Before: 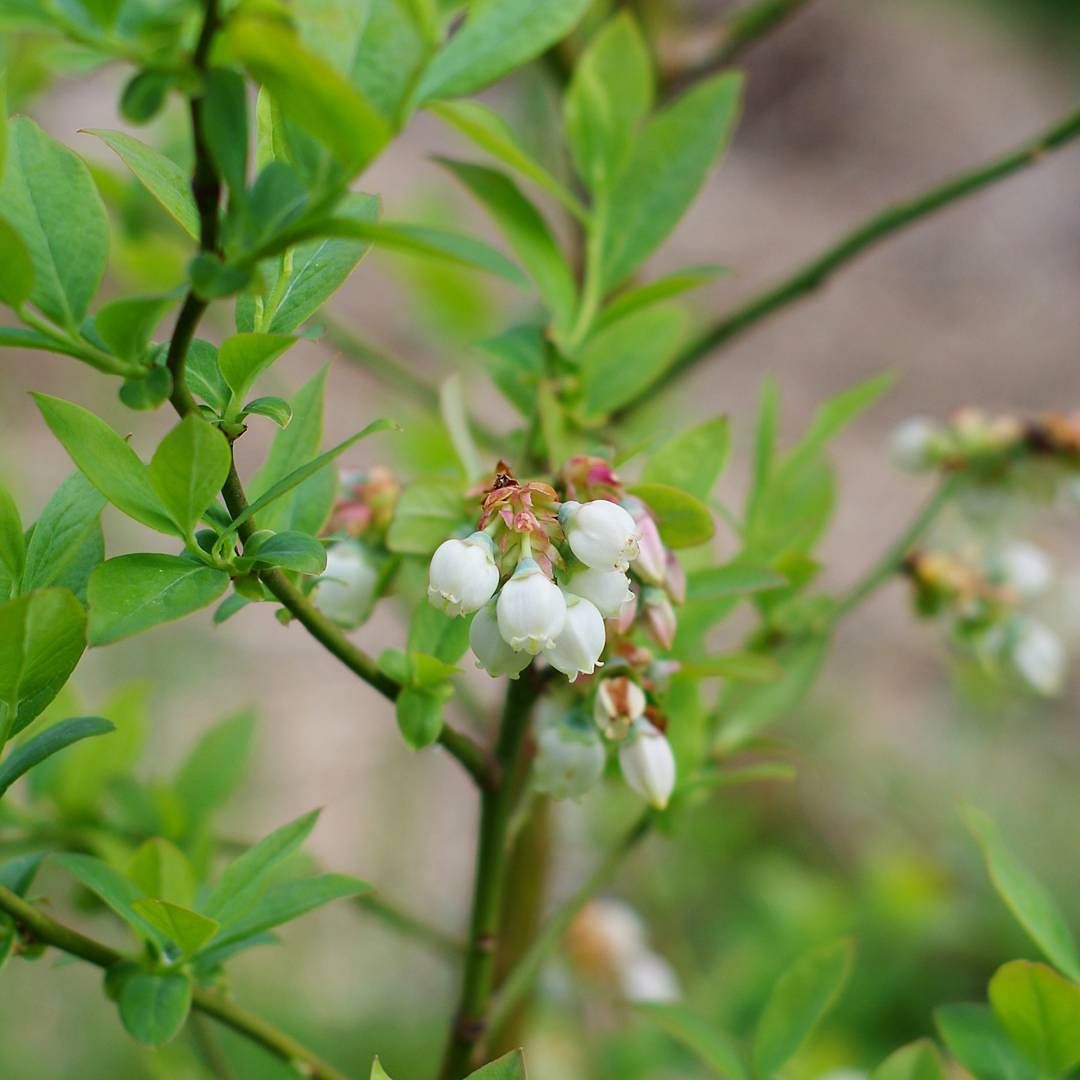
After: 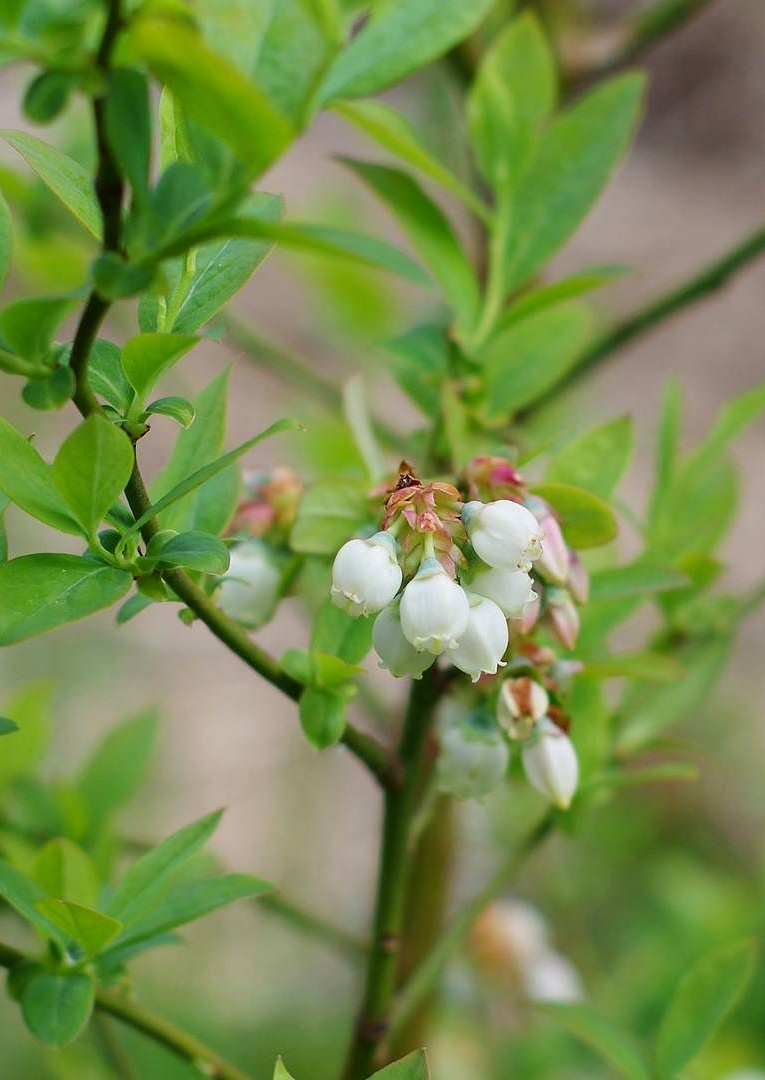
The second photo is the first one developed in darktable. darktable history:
crop and rotate: left 9.074%, right 20.078%
